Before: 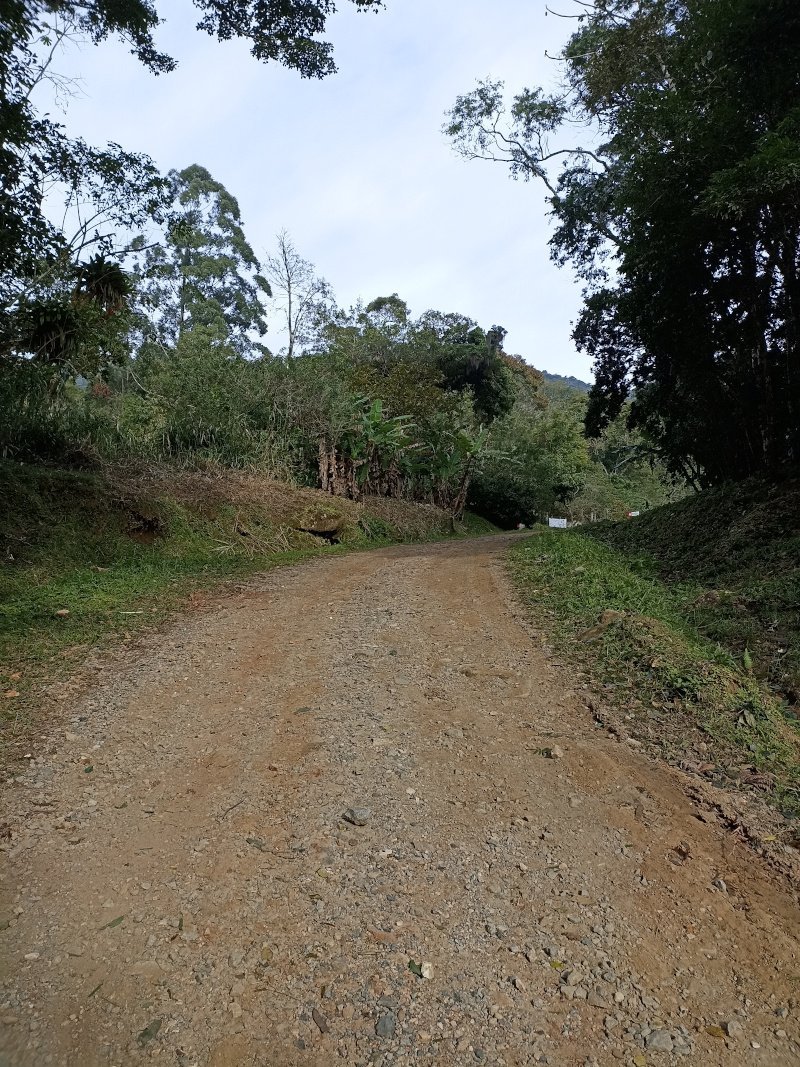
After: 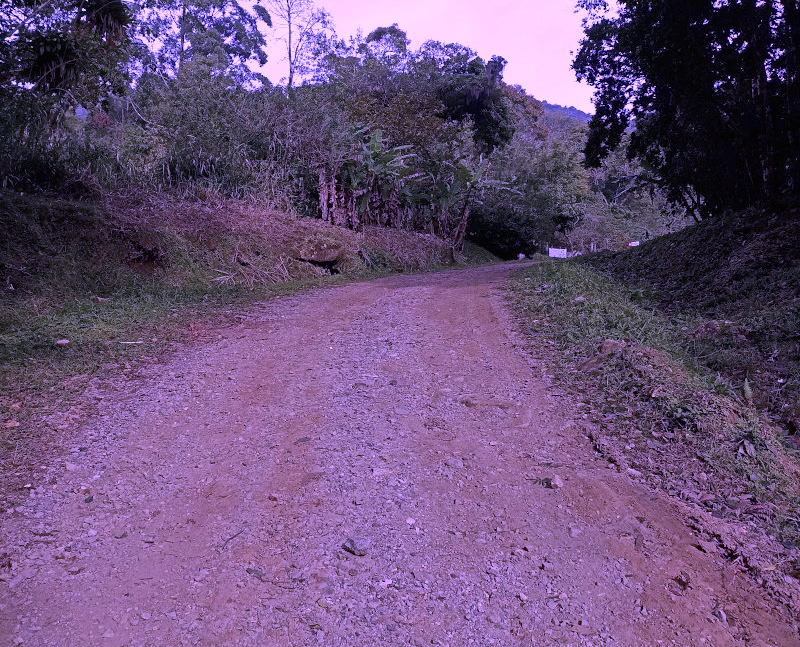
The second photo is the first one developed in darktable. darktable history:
crop and rotate: top 25.357%, bottom 13.942%
color calibration: illuminant custom, x 0.379, y 0.481, temperature 4443.07 K
tone equalizer: on, module defaults
